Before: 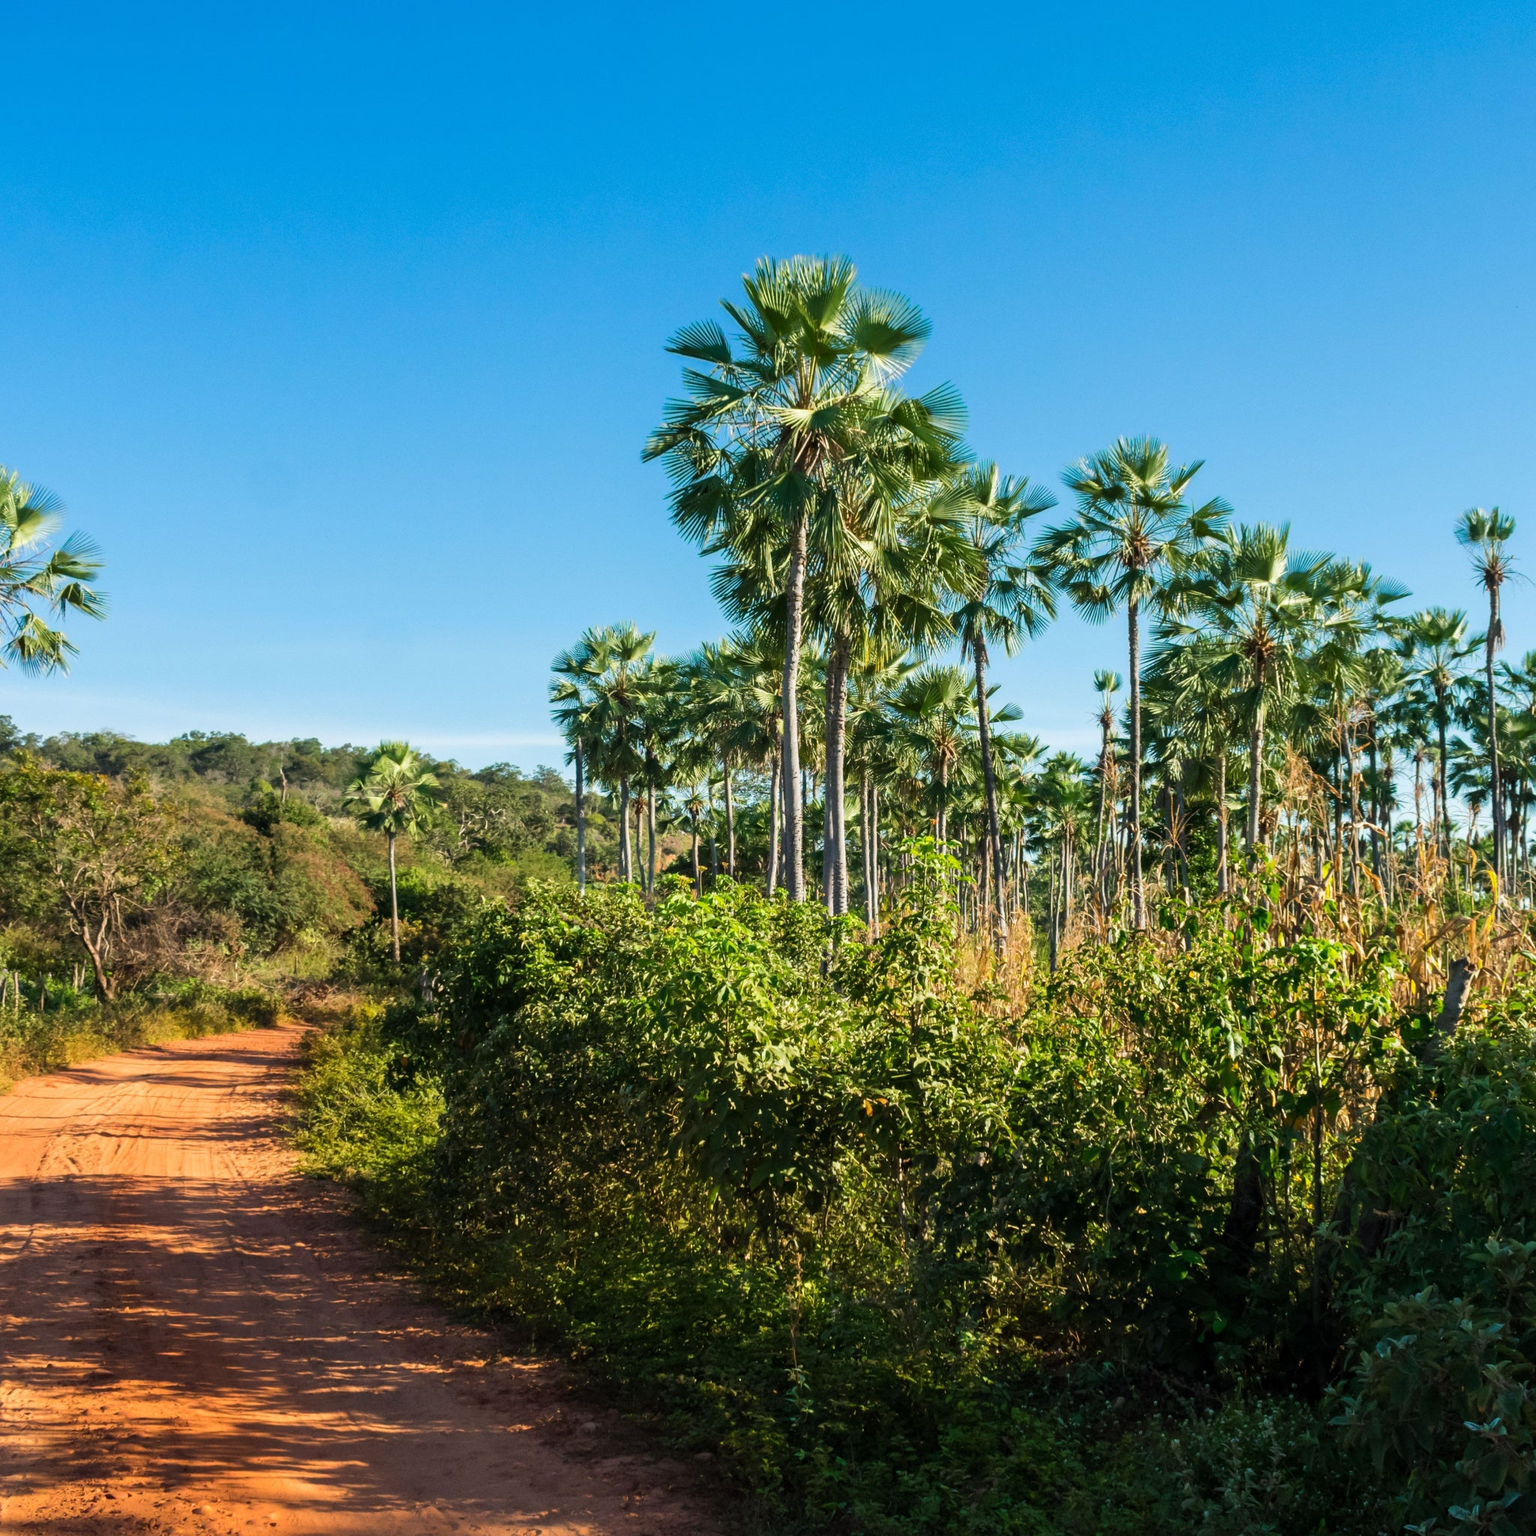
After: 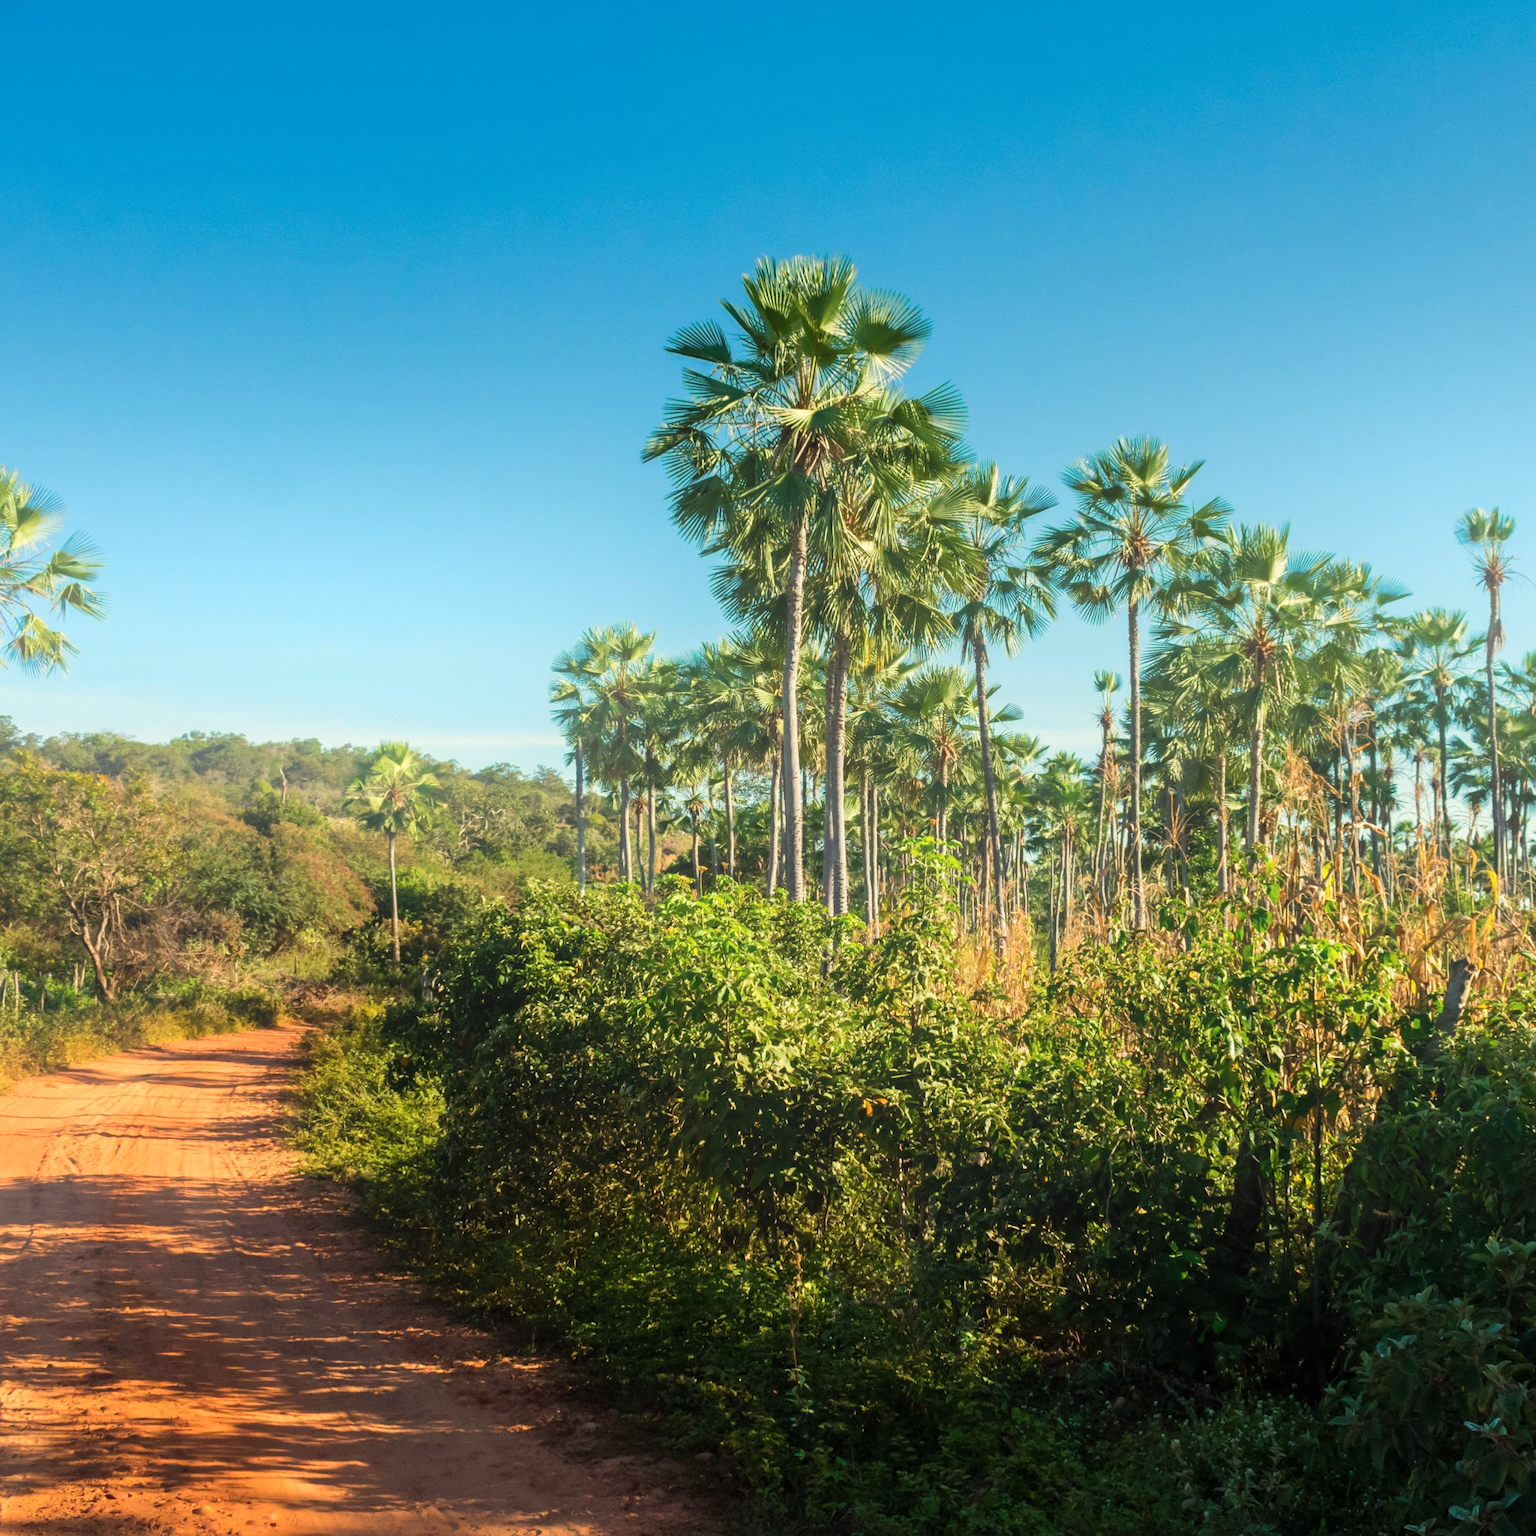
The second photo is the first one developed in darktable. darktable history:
white balance: red 1.029, blue 0.92
bloom: size 40%
